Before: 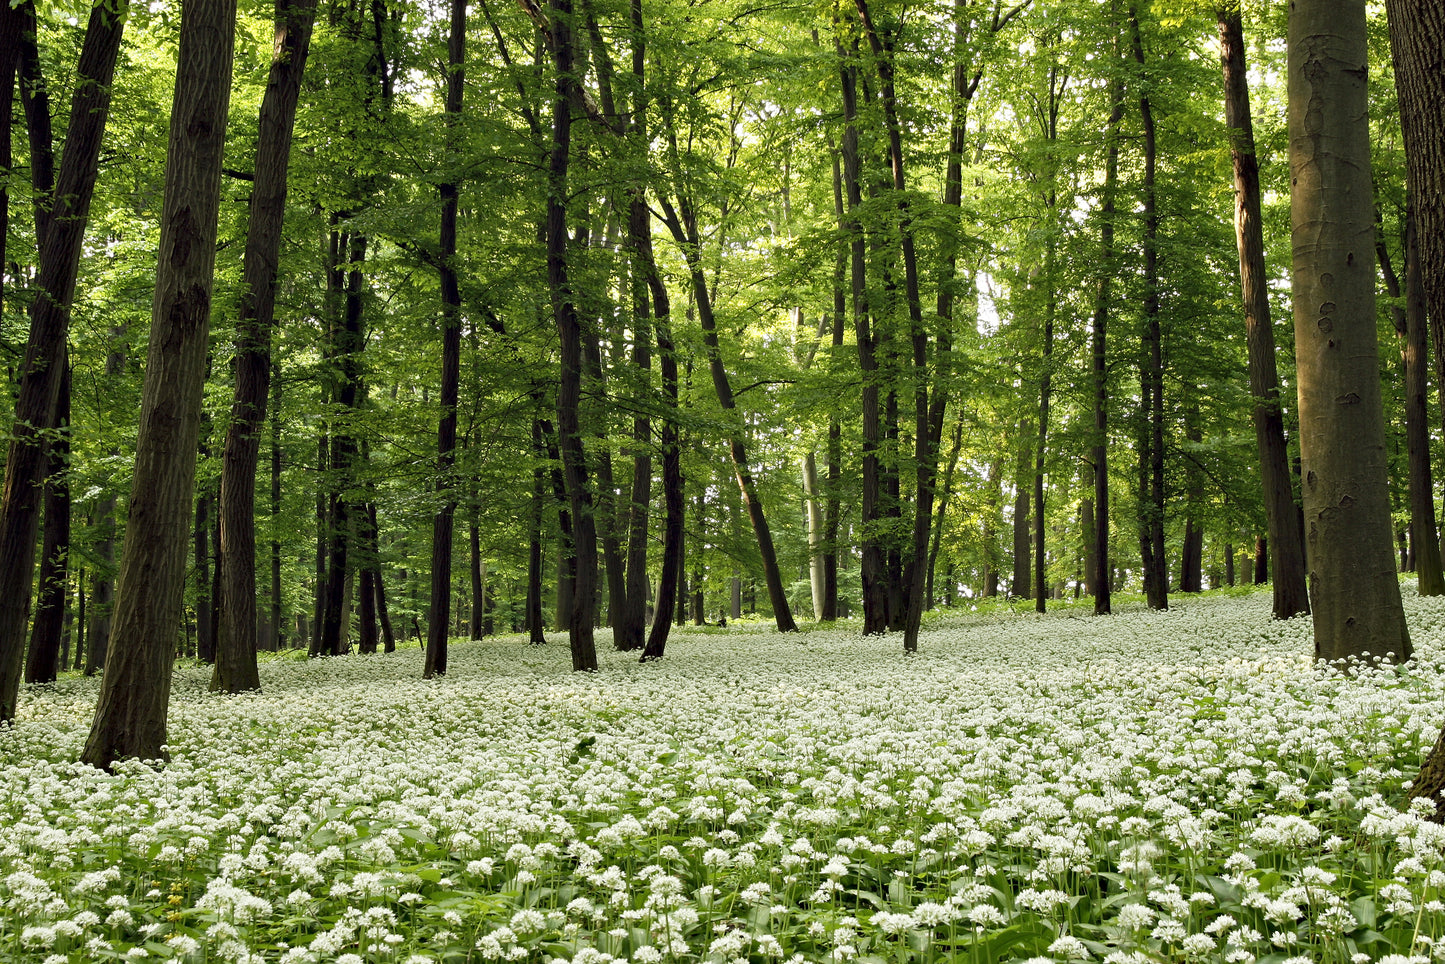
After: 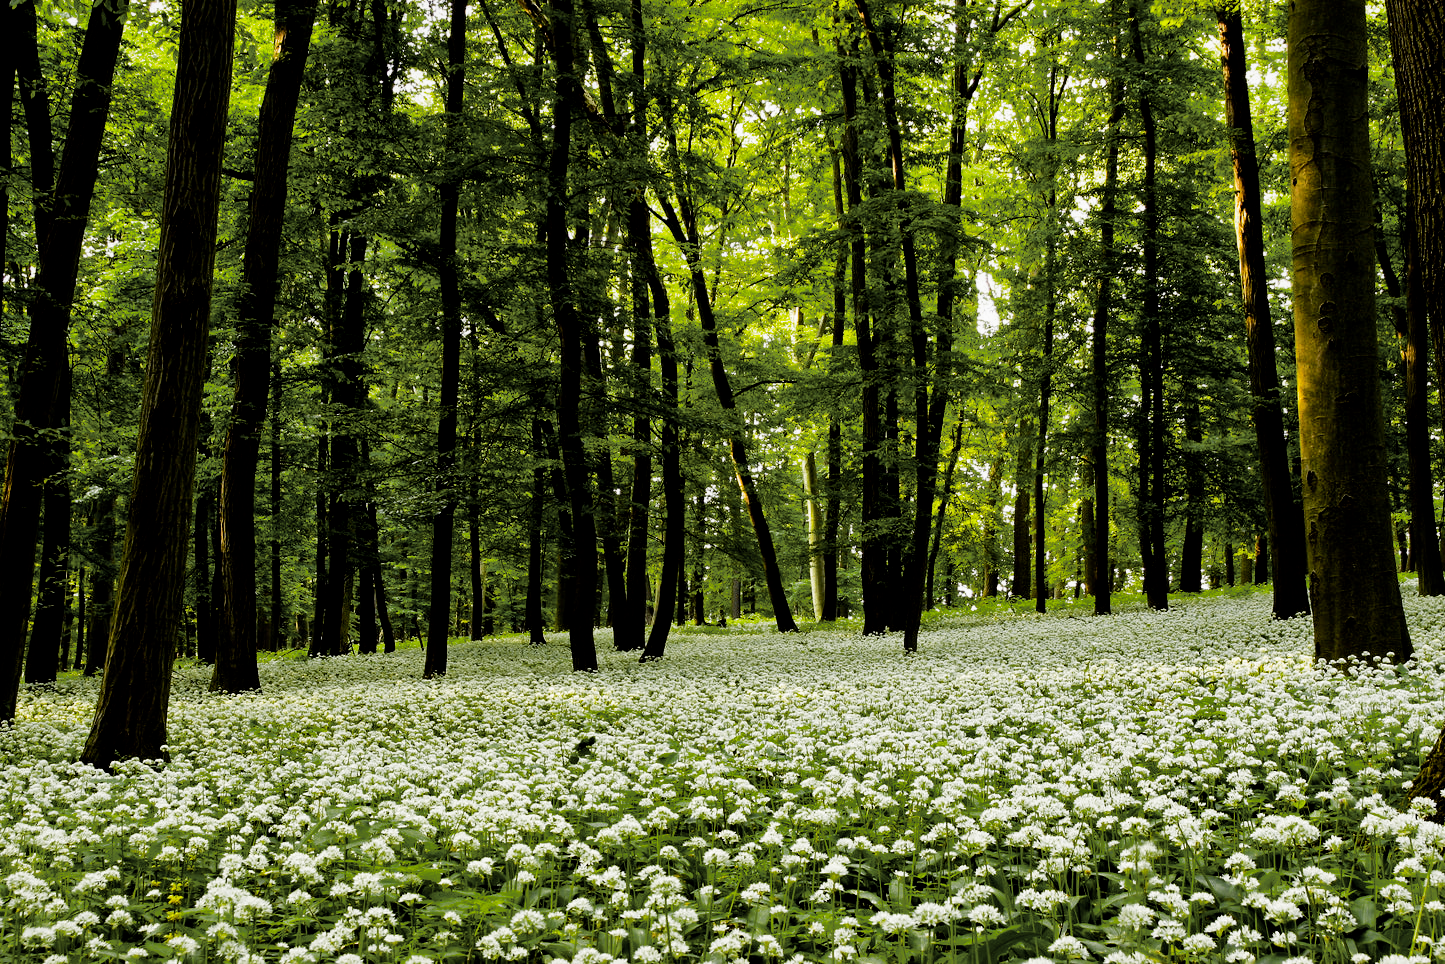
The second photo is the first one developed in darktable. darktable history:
filmic rgb: black relative exposure -5 EV, hardness 2.88, contrast 1.3, highlights saturation mix -30%
contrast brightness saturation: contrast 0.22
local contrast: mode bilateral grid, contrast 20, coarseness 50, detail 120%, midtone range 0.2
color zones: curves: ch0 [(0.035, 0.242) (0.25, 0.5) (0.384, 0.214) (0.488, 0.255) (0.75, 0.5)]; ch1 [(0.063, 0.379) (0.25, 0.5) (0.354, 0.201) (0.489, 0.085) (0.729, 0.271)]; ch2 [(0.25, 0.5) (0.38, 0.517) (0.442, 0.51) (0.735, 0.456)]
shadows and highlights: shadows 40, highlights -60
exposure: exposure 0.2 EV, compensate highlight preservation false
color balance rgb: linear chroma grading › global chroma 9%, perceptual saturation grading › global saturation 36%, perceptual saturation grading › shadows 35%, perceptual brilliance grading › global brilliance 15%, perceptual brilliance grading › shadows -35%, global vibrance 15%
